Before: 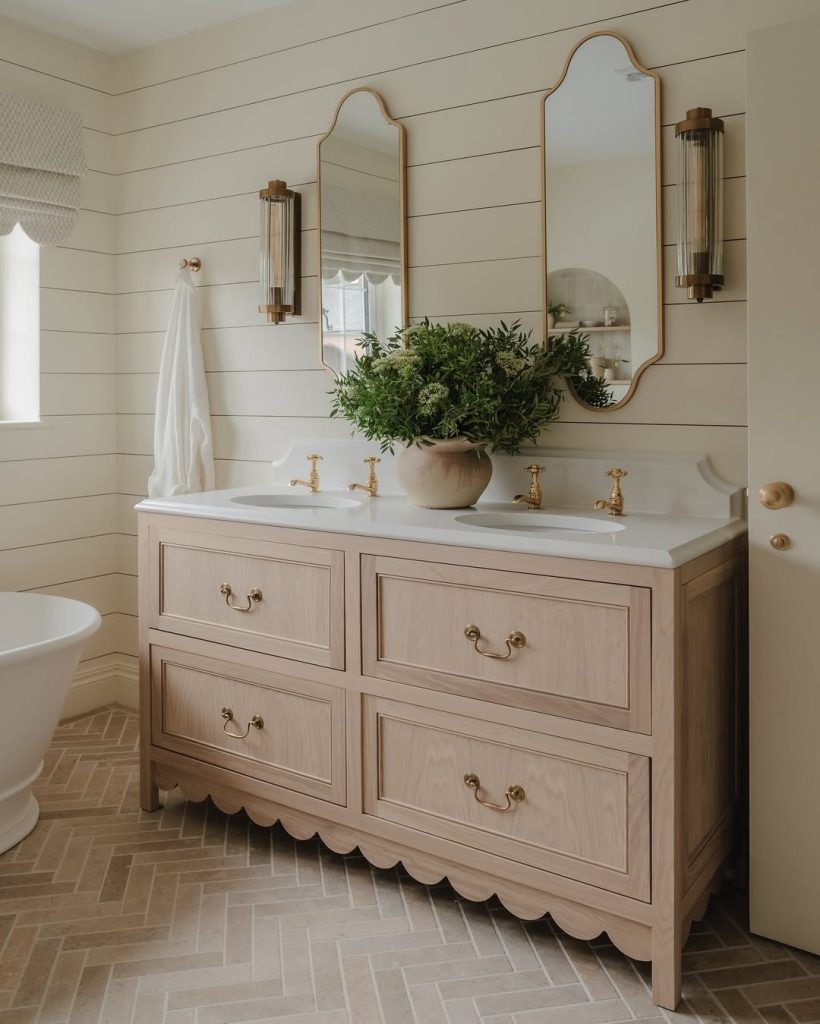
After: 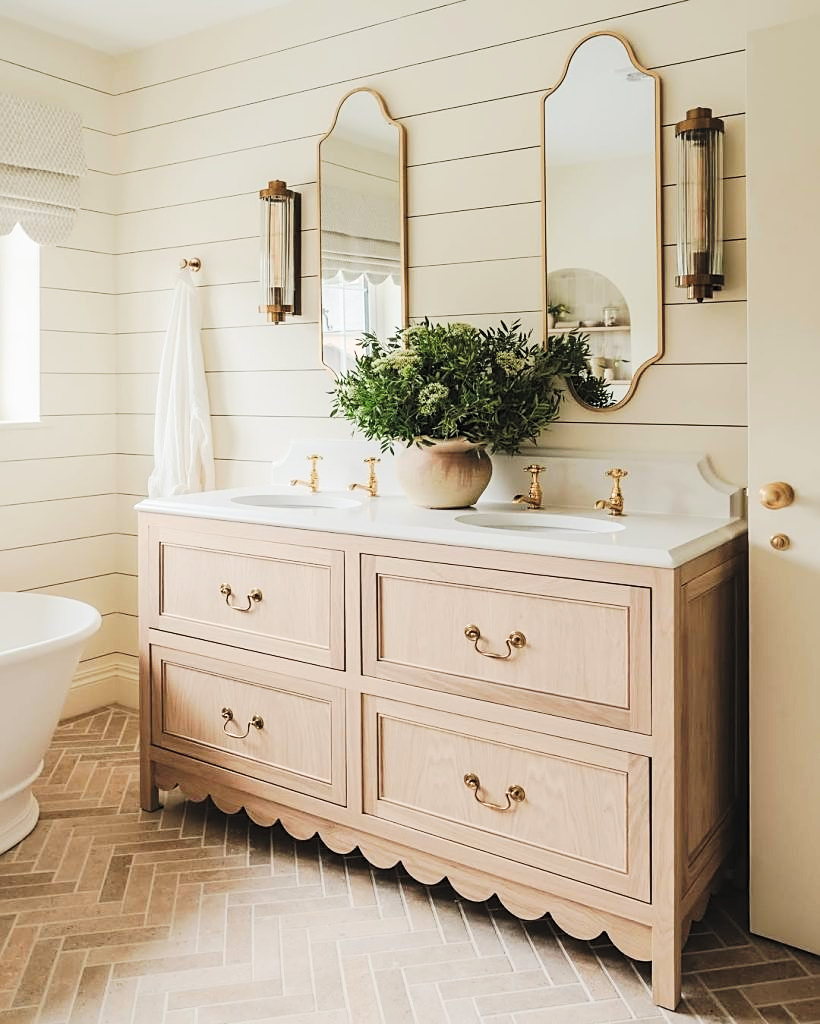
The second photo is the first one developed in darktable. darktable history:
exposure: compensate highlight preservation false
contrast brightness saturation: contrast 0.14, brightness 0.21
sharpen: on, module defaults
base curve: curves: ch0 [(0, 0) (0.032, 0.025) (0.121, 0.166) (0.206, 0.329) (0.605, 0.79) (1, 1)], preserve colors none
